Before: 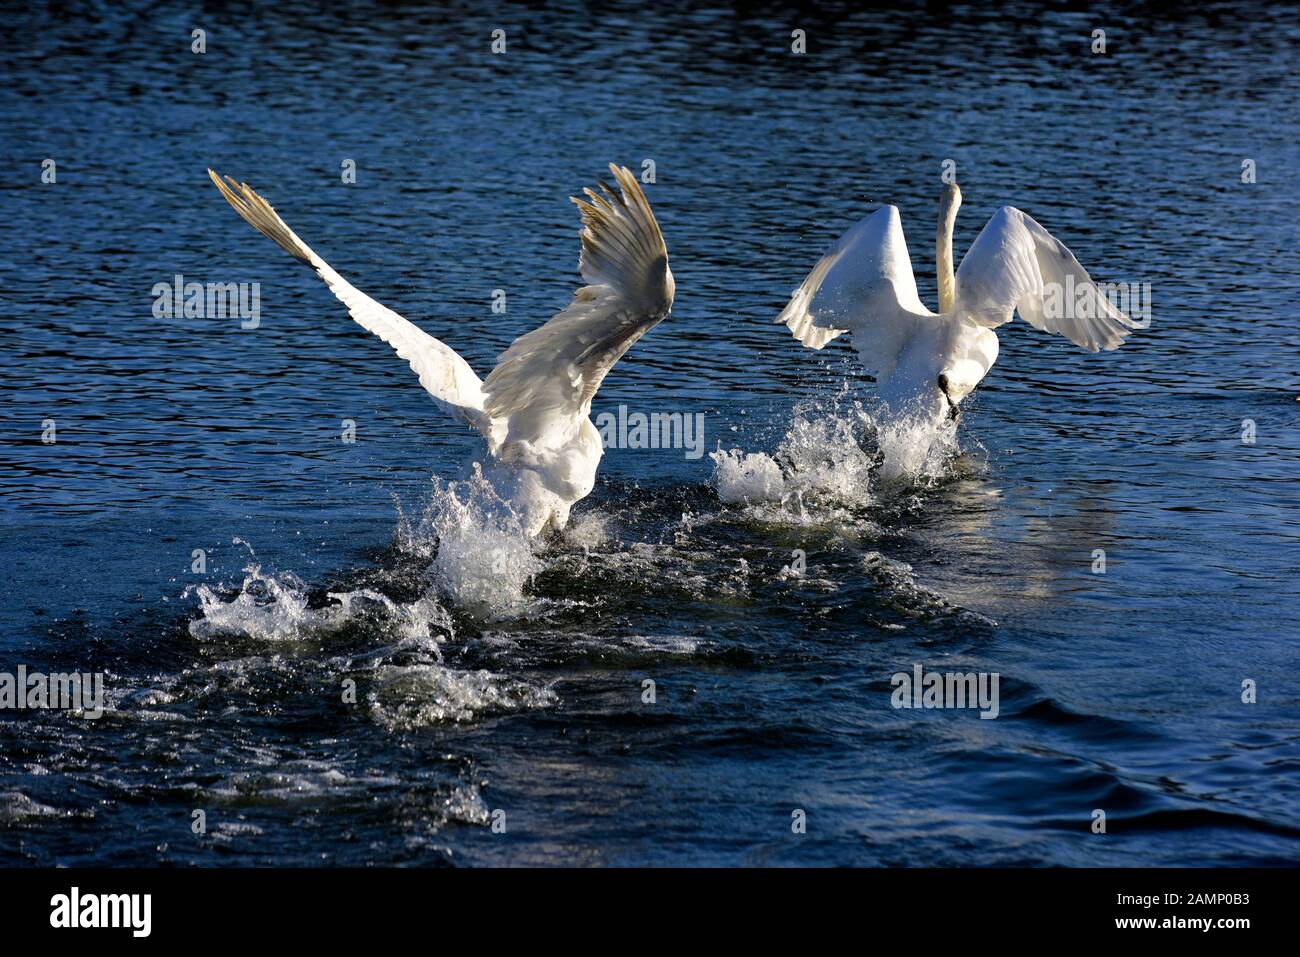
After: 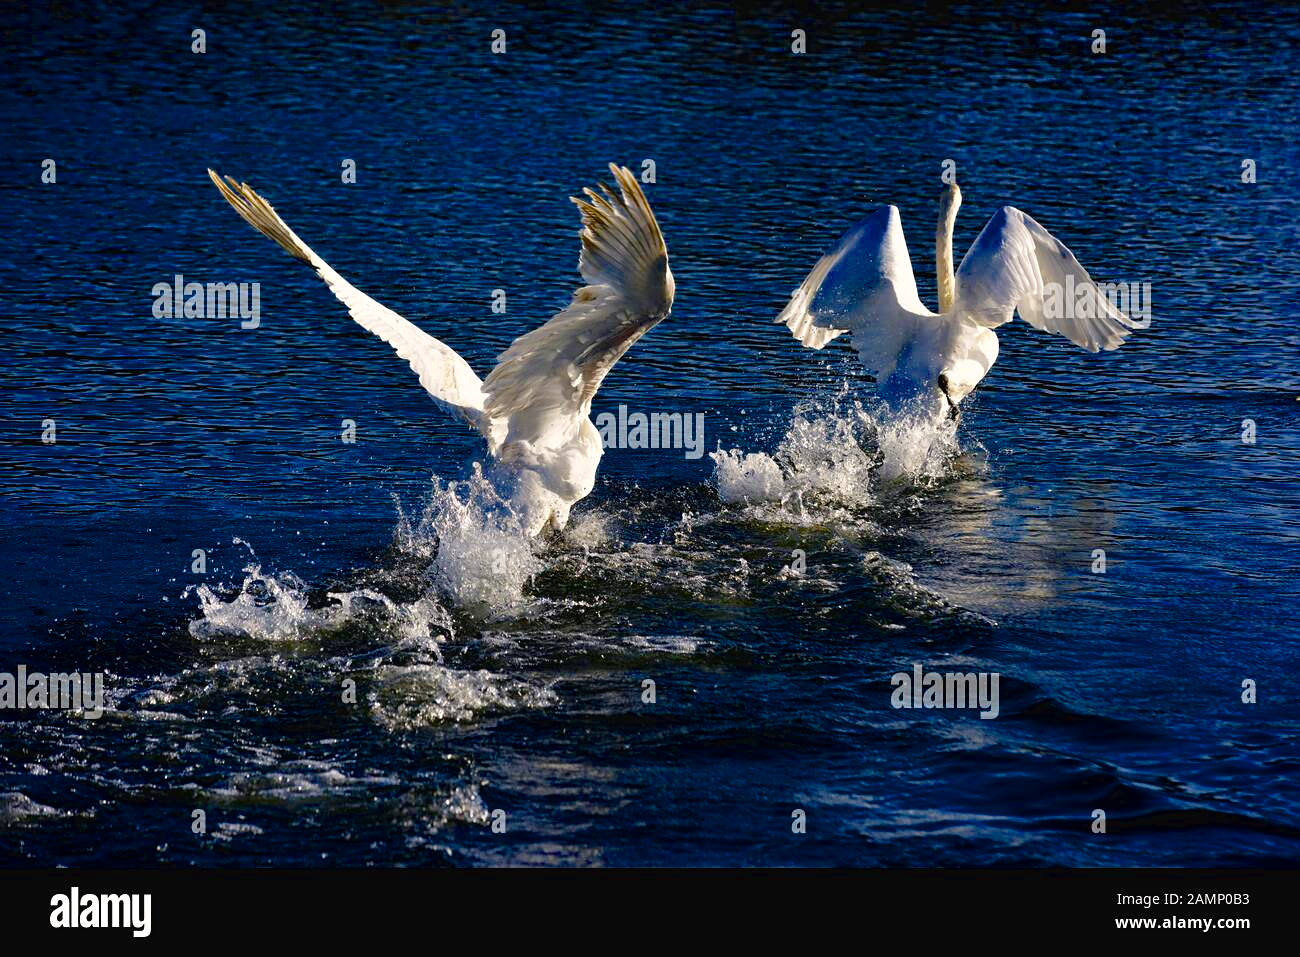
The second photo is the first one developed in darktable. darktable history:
sharpen: amount 0.216
color balance rgb: highlights gain › chroma 1.104%, highlights gain › hue 60.17°, global offset › luminance 0.257%, perceptual saturation grading › global saturation 20%, perceptual saturation grading › highlights -24.919%, perceptual saturation grading › shadows 50.052%, saturation formula JzAzBz (2021)
